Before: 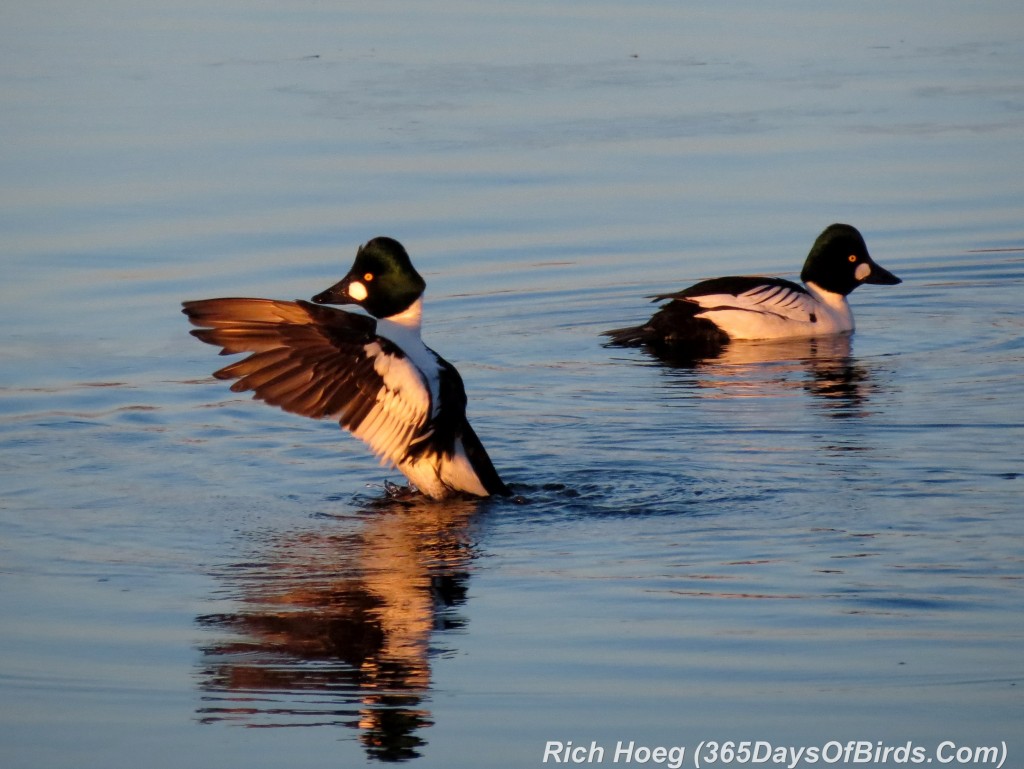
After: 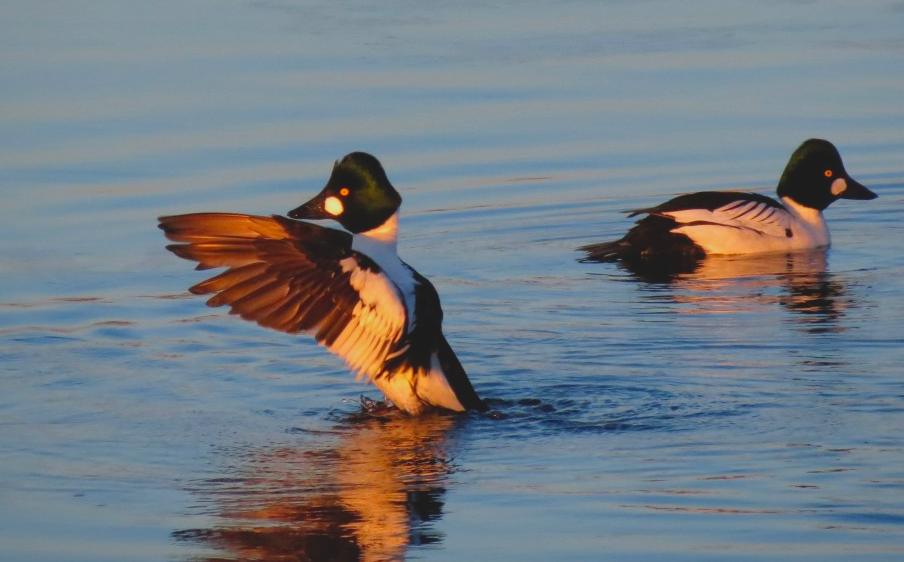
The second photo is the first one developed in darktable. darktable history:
shadows and highlights: shadows 36.87, highlights -28.05, highlights color adjustment 52.82%, soften with gaussian
contrast brightness saturation: contrast -0.208, saturation 0.186
crop and rotate: left 2.375%, top 11.068%, right 9.262%, bottom 15.772%
